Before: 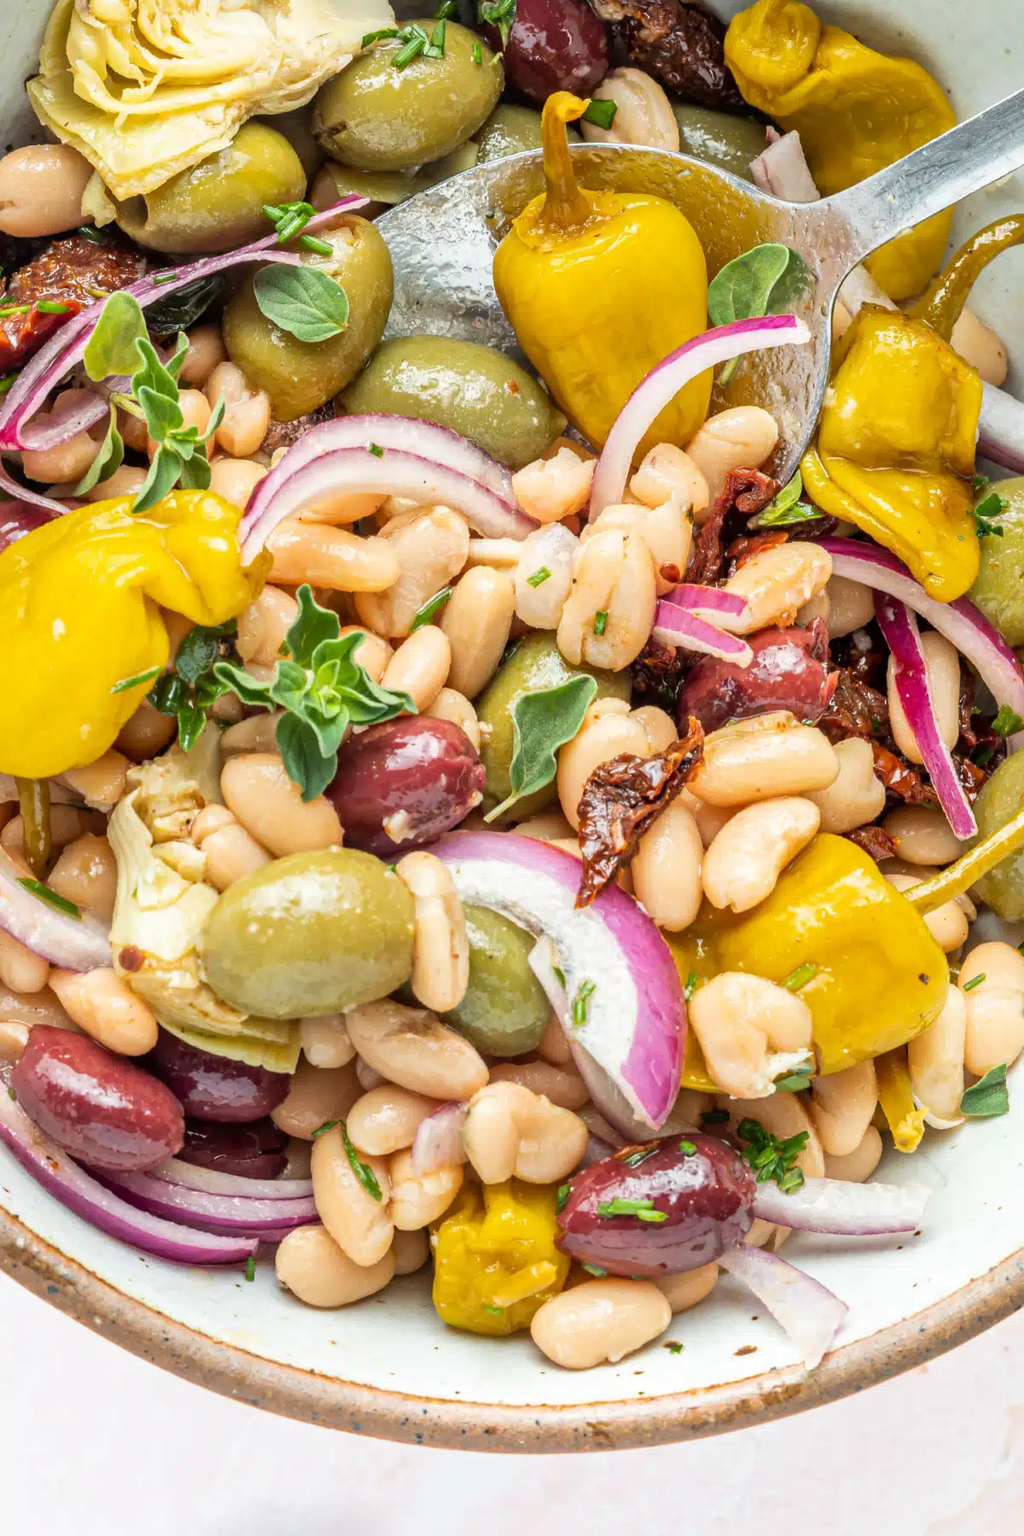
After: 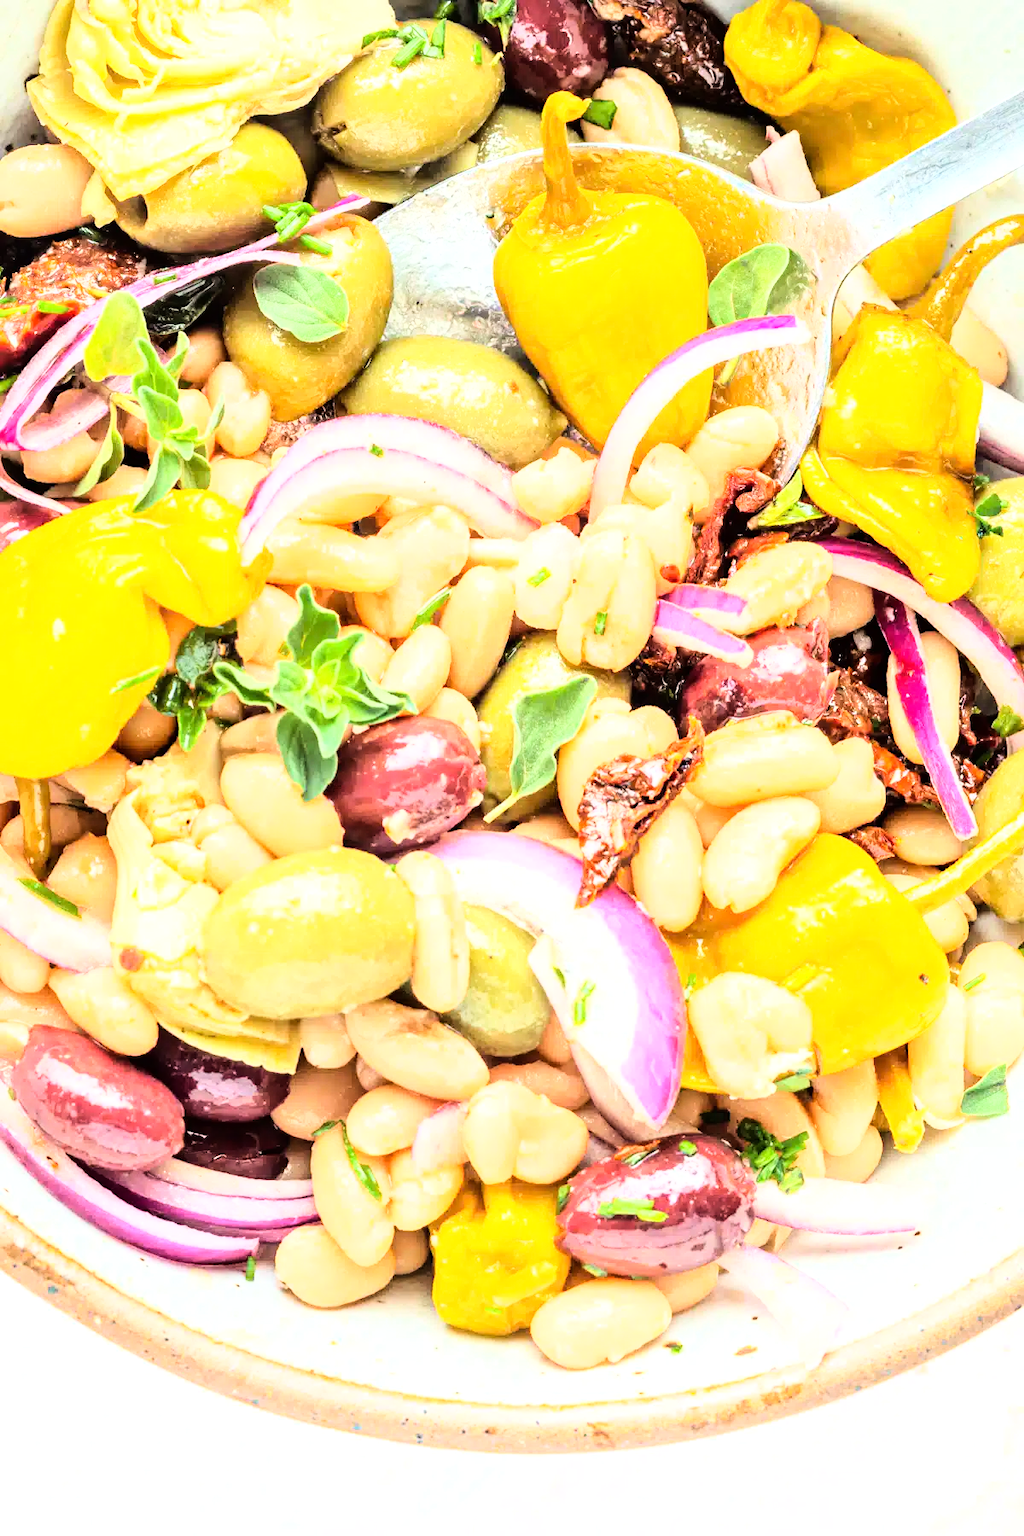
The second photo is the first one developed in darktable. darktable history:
exposure: exposure 0.57 EV, compensate highlight preservation false
base curve: curves: ch0 [(0, 0) (0, 0) (0.002, 0.001) (0.008, 0.003) (0.019, 0.011) (0.037, 0.037) (0.064, 0.11) (0.102, 0.232) (0.152, 0.379) (0.216, 0.524) (0.296, 0.665) (0.394, 0.789) (0.512, 0.881) (0.651, 0.945) (0.813, 0.986) (1, 1)]
